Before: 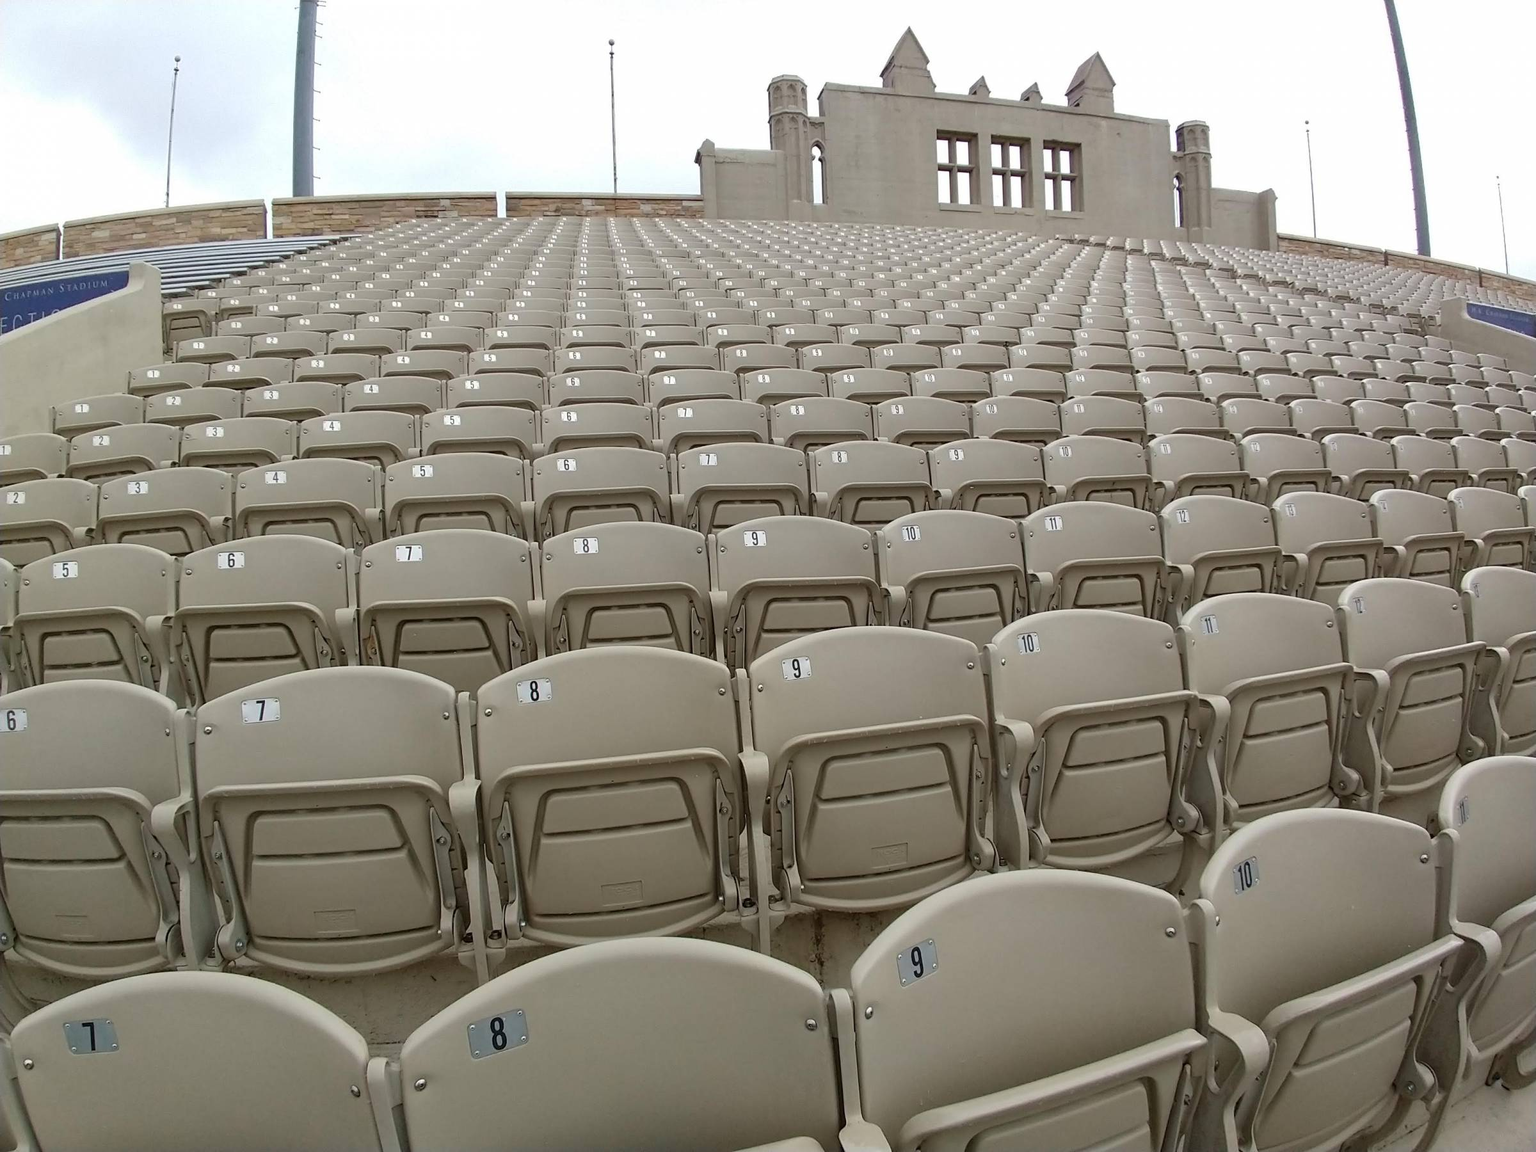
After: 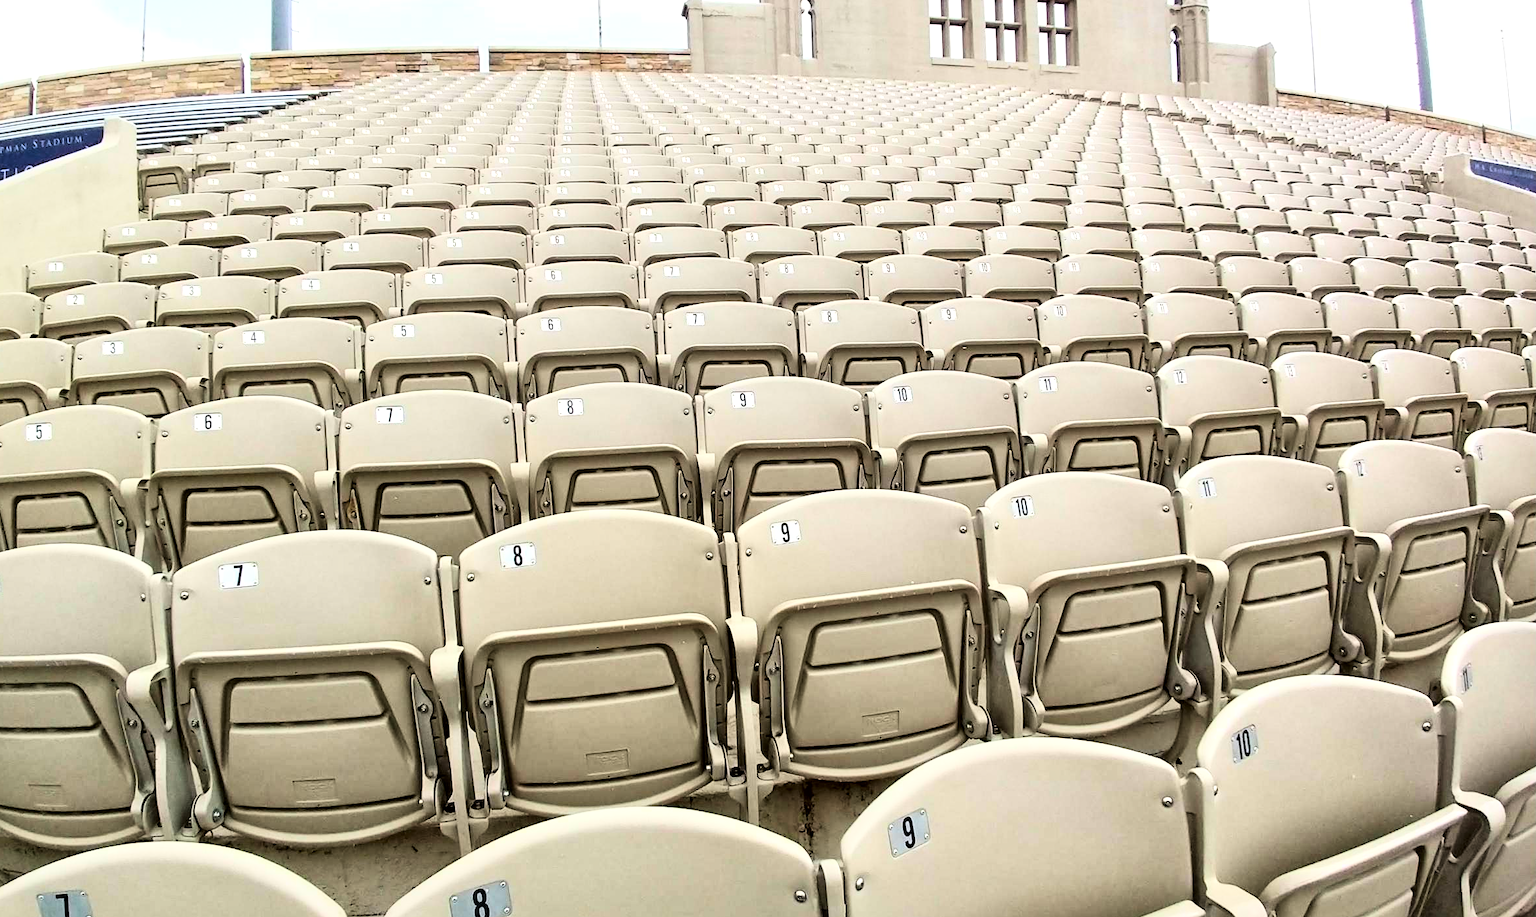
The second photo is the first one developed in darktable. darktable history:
rgb curve: curves: ch0 [(0, 0) (0.21, 0.15) (0.24, 0.21) (0.5, 0.75) (0.75, 0.96) (0.89, 0.99) (1, 1)]; ch1 [(0, 0.02) (0.21, 0.13) (0.25, 0.2) (0.5, 0.67) (0.75, 0.9) (0.89, 0.97) (1, 1)]; ch2 [(0, 0.02) (0.21, 0.13) (0.25, 0.2) (0.5, 0.67) (0.75, 0.9) (0.89, 0.97) (1, 1)], compensate middle gray true
crop and rotate: left 1.814%, top 12.818%, right 0.25%, bottom 9.225%
color balance rgb: linear chroma grading › shadows -8%, linear chroma grading › global chroma 10%, perceptual saturation grading › global saturation 2%, perceptual saturation grading › highlights -2%, perceptual saturation grading › mid-tones 4%, perceptual saturation grading › shadows 8%, perceptual brilliance grading › global brilliance 2%, perceptual brilliance grading › highlights -4%, global vibrance 16%, saturation formula JzAzBz (2021)
local contrast: mode bilateral grid, contrast 20, coarseness 50, detail 150%, midtone range 0.2
